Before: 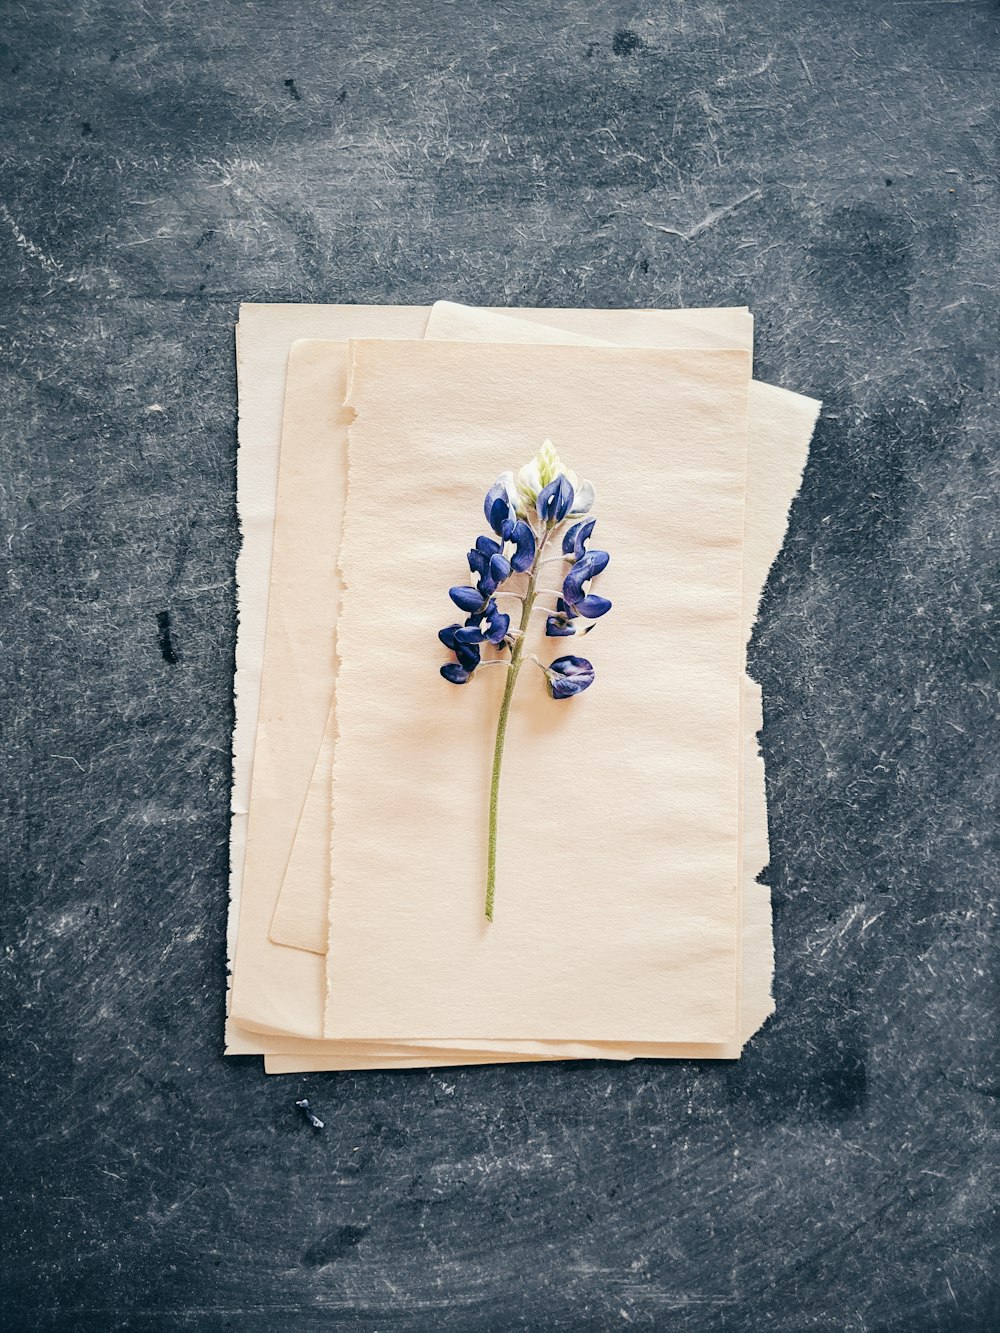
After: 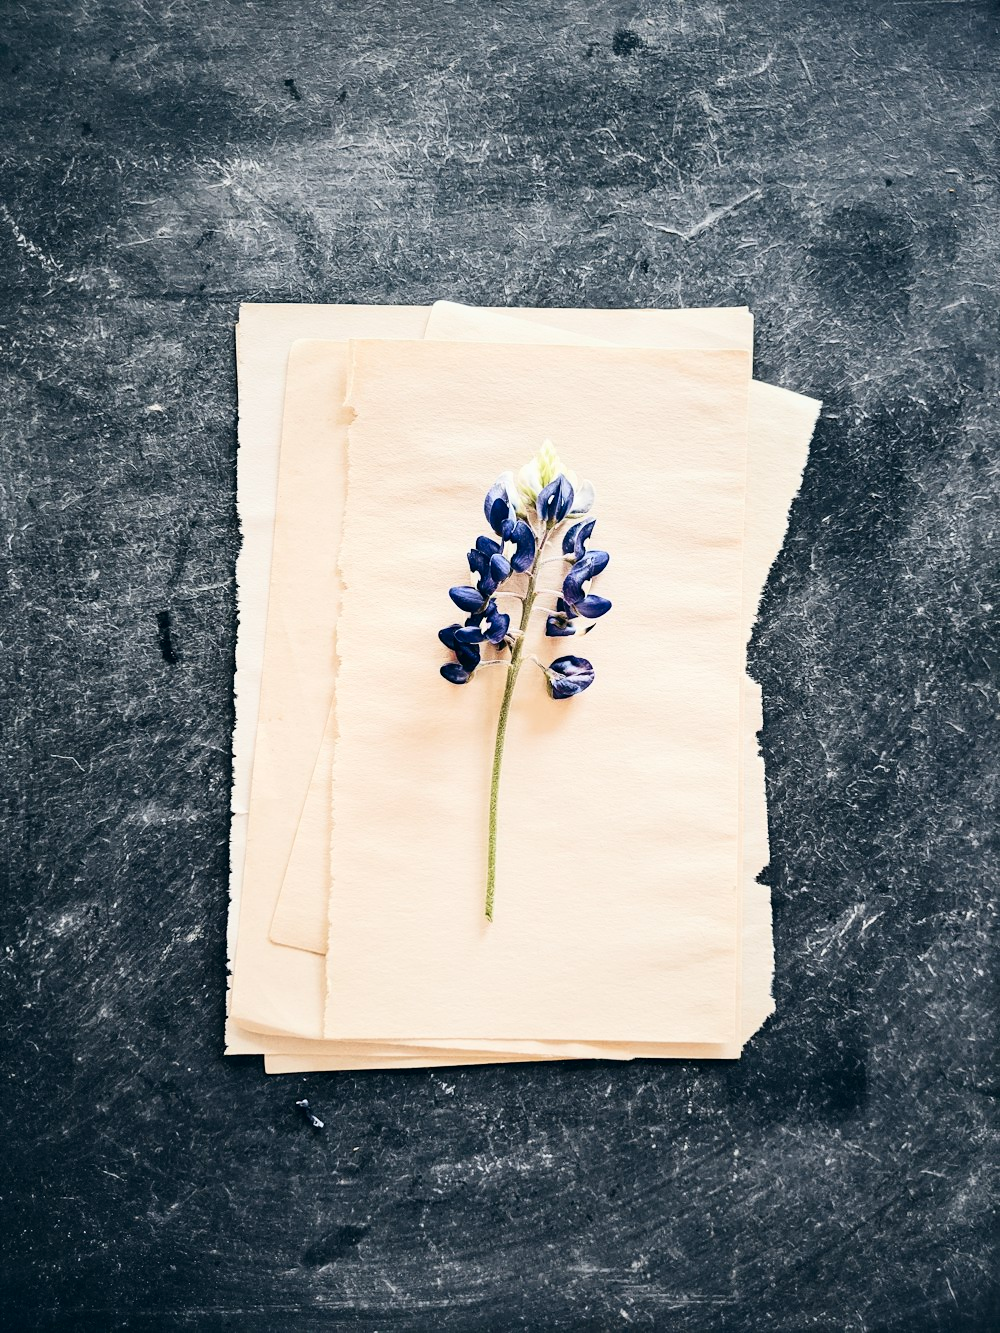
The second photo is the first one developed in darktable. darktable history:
contrast brightness saturation: contrast 0.286
